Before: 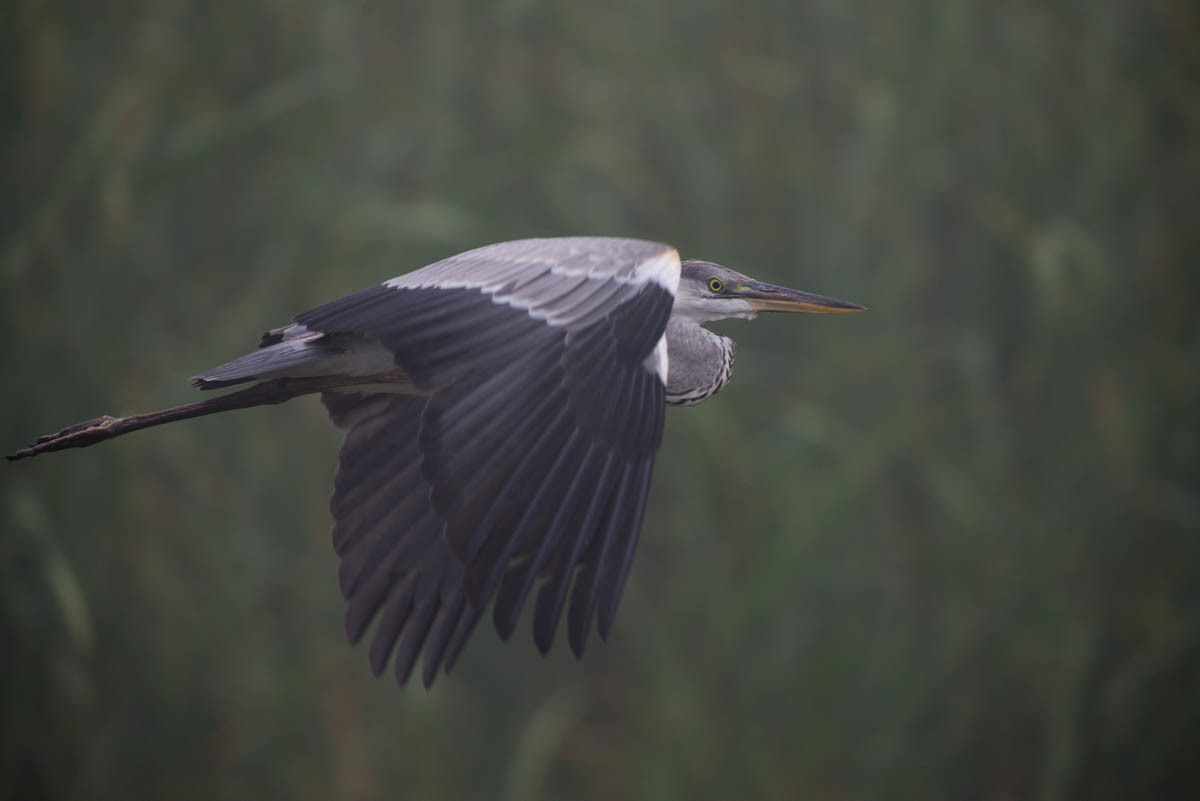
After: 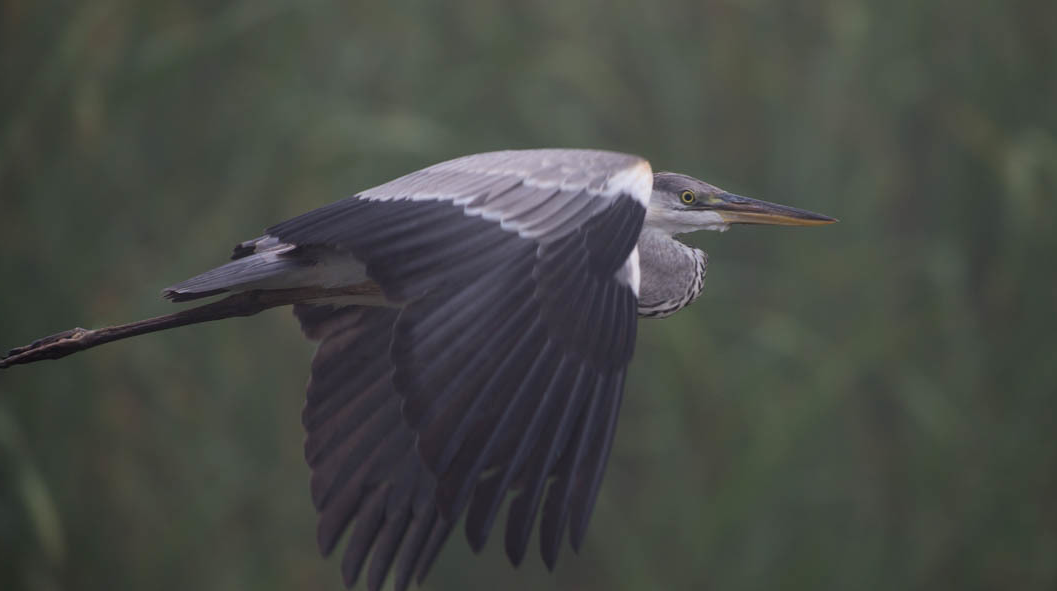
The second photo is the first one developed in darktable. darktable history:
crop and rotate: left 2.361%, top 11.092%, right 9.554%, bottom 15.111%
